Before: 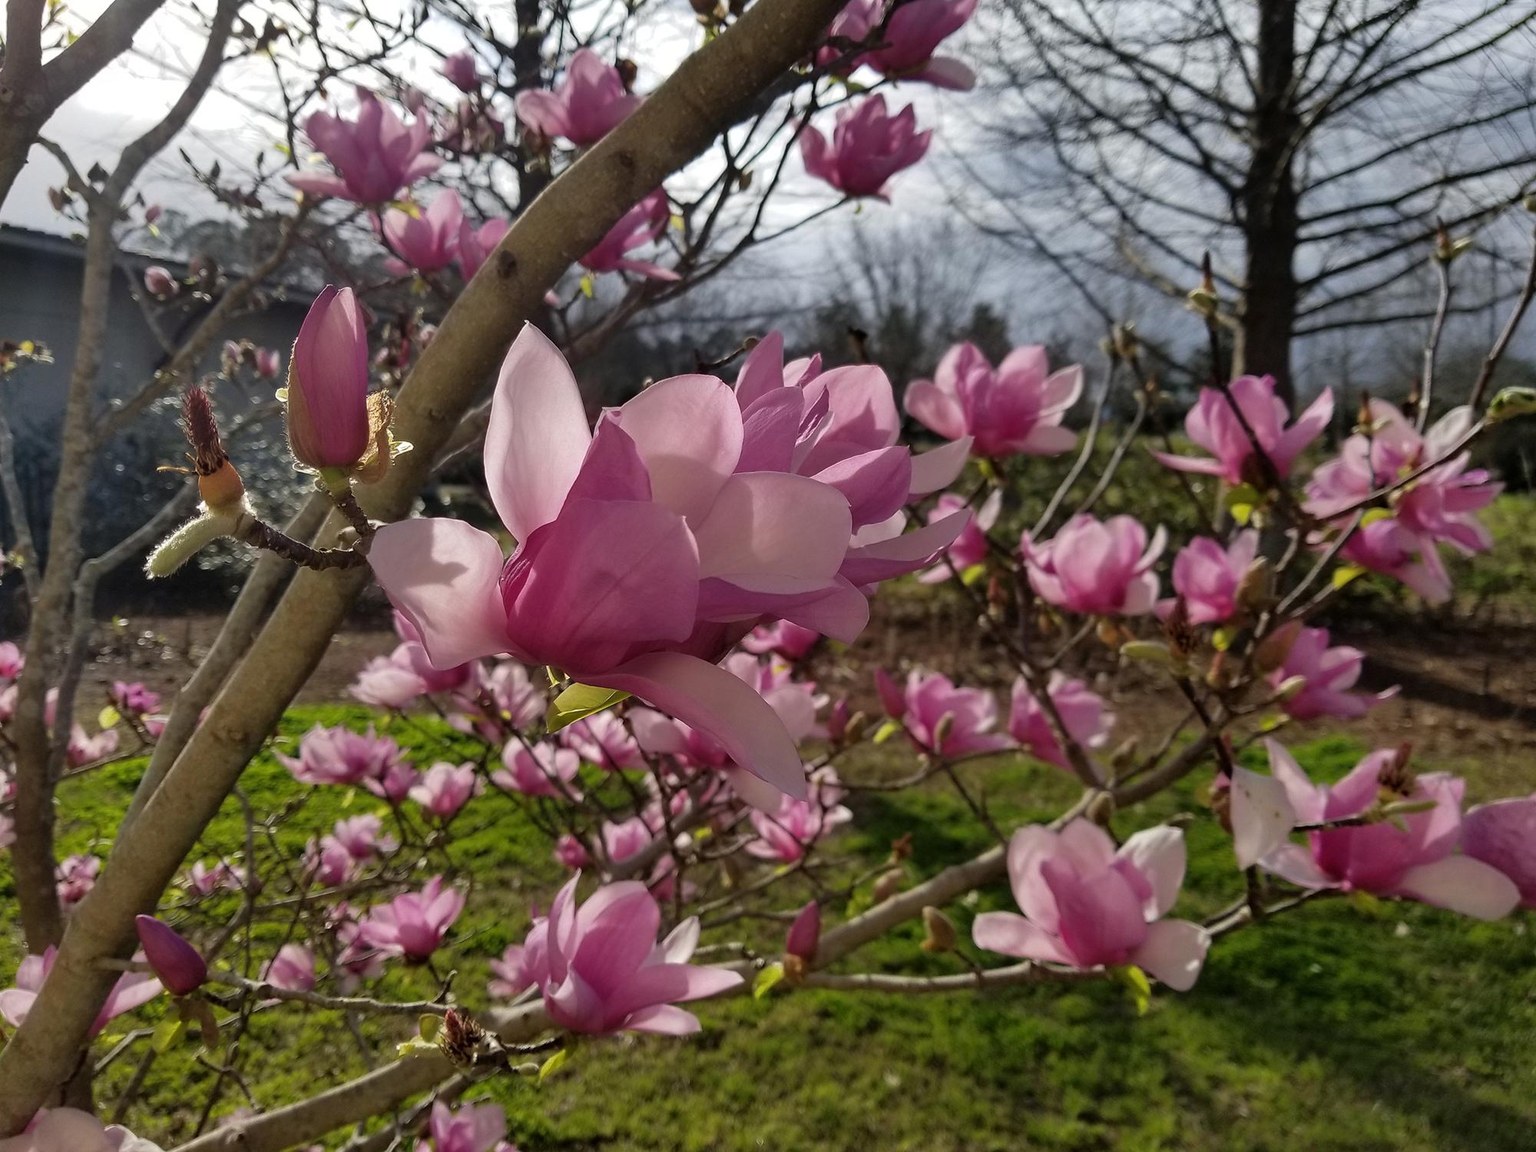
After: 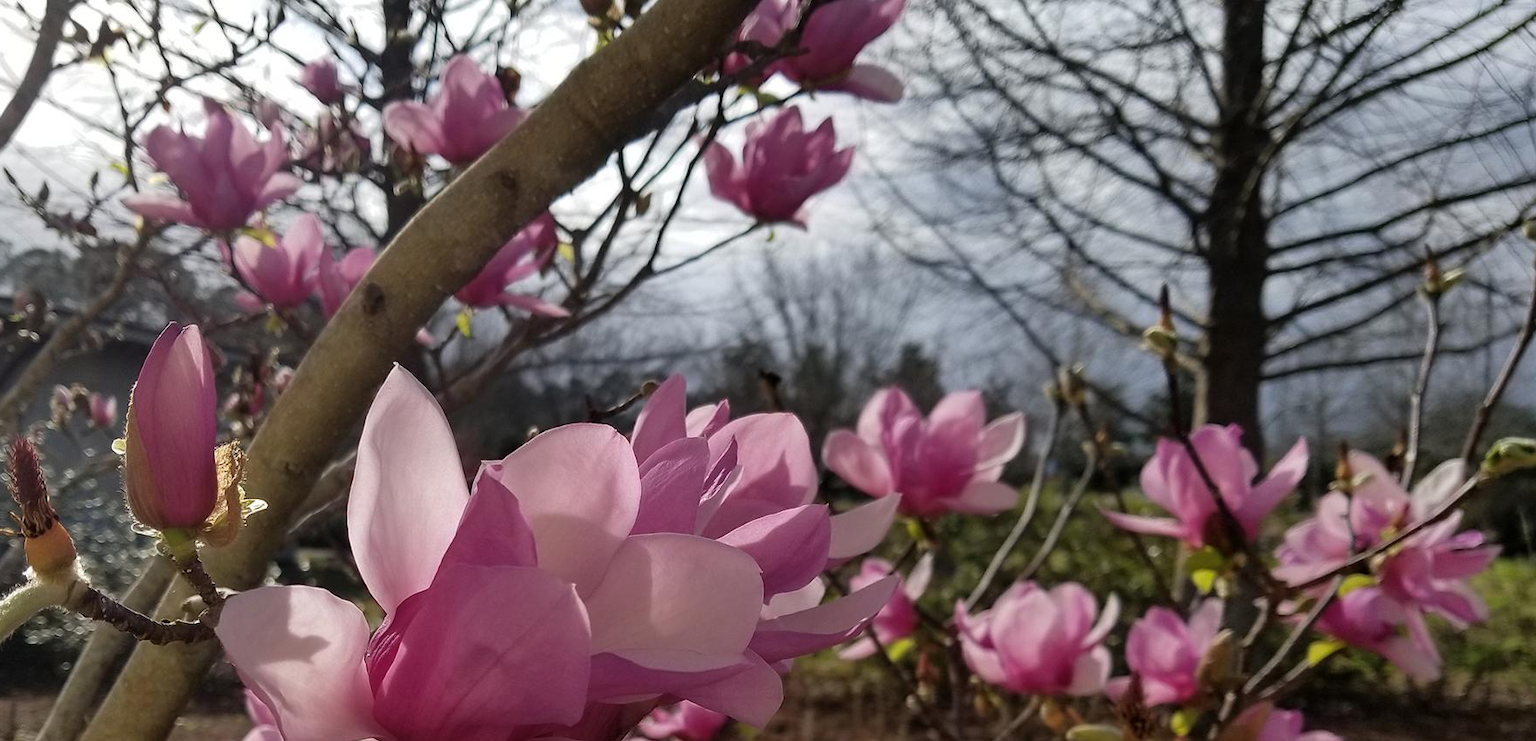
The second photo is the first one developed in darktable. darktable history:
crop and rotate: left 11.541%, bottom 43.006%
